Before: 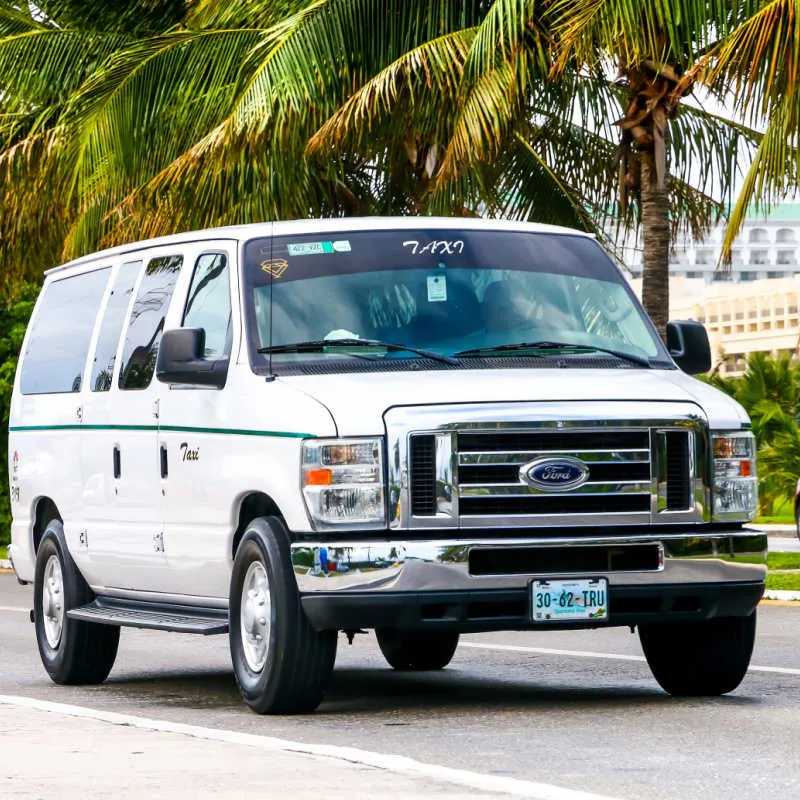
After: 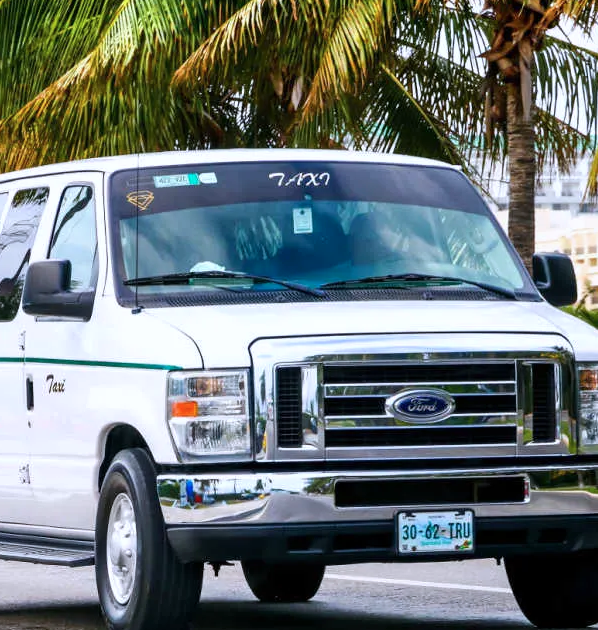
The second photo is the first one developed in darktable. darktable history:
crop: left 16.791%, top 8.592%, right 8.354%, bottom 12.629%
color calibration: illuminant as shot in camera, x 0.358, y 0.373, temperature 4628.91 K
